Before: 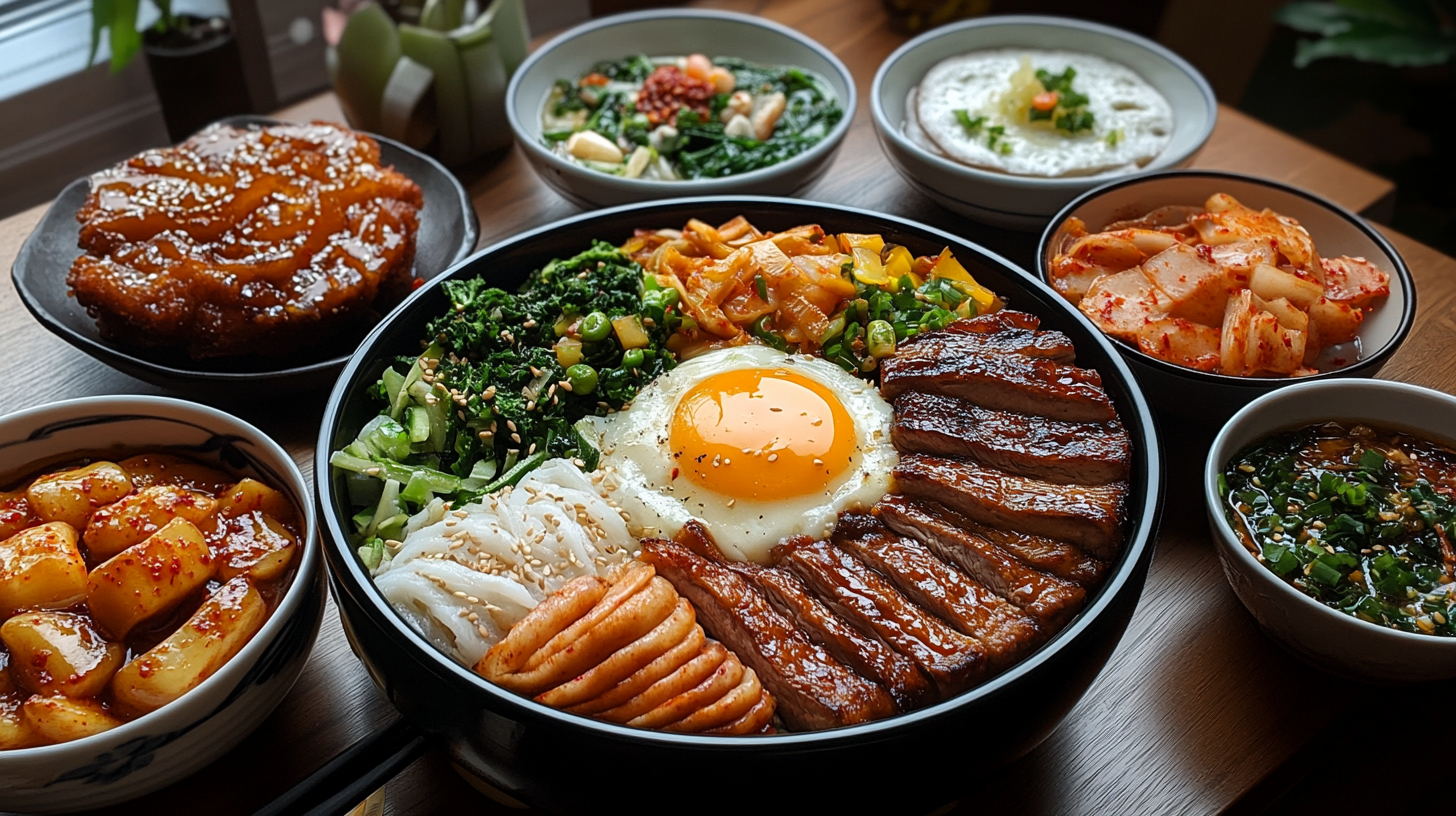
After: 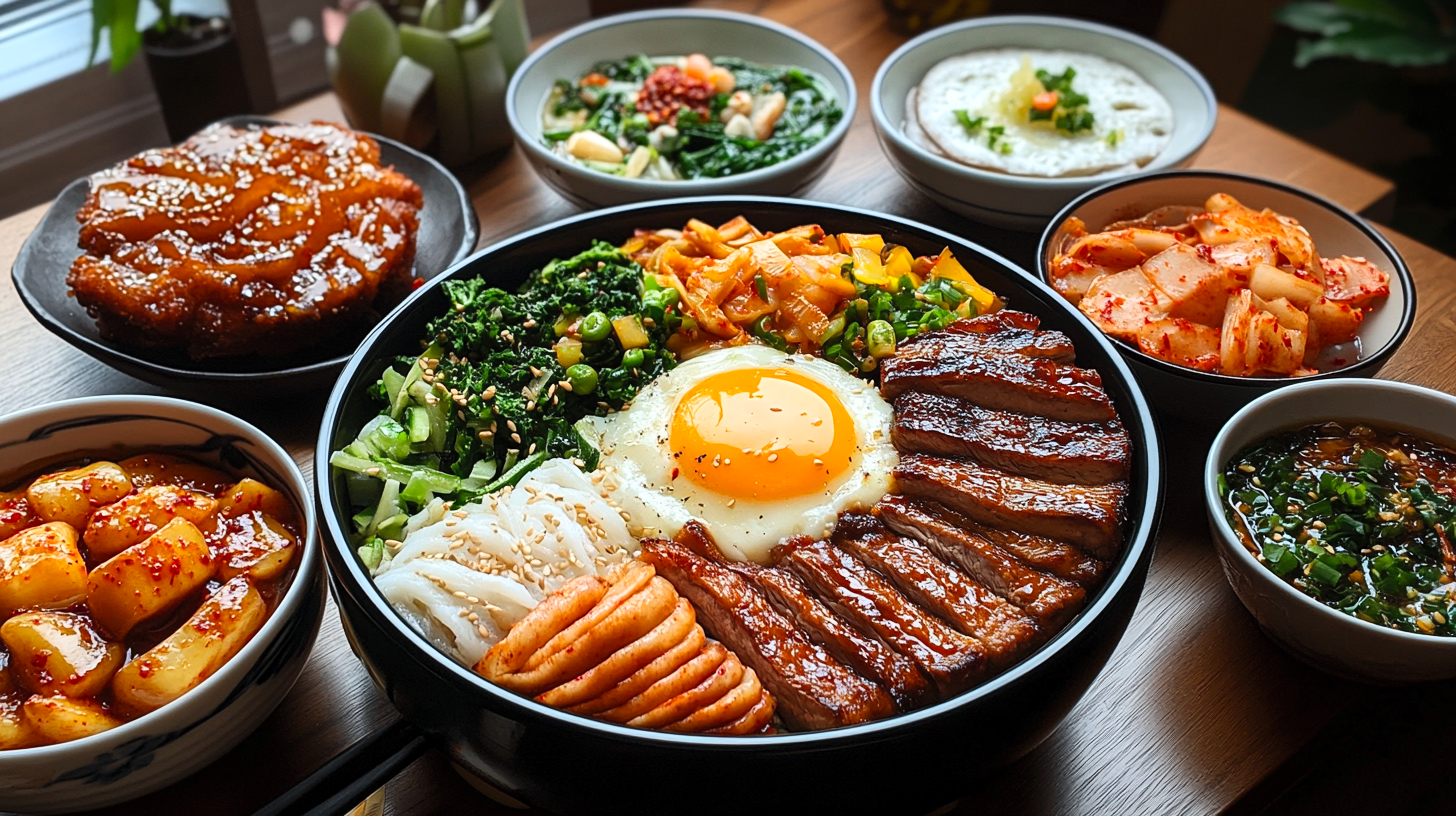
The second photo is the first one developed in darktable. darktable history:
contrast brightness saturation: contrast 0.2, brightness 0.157, saturation 0.215
